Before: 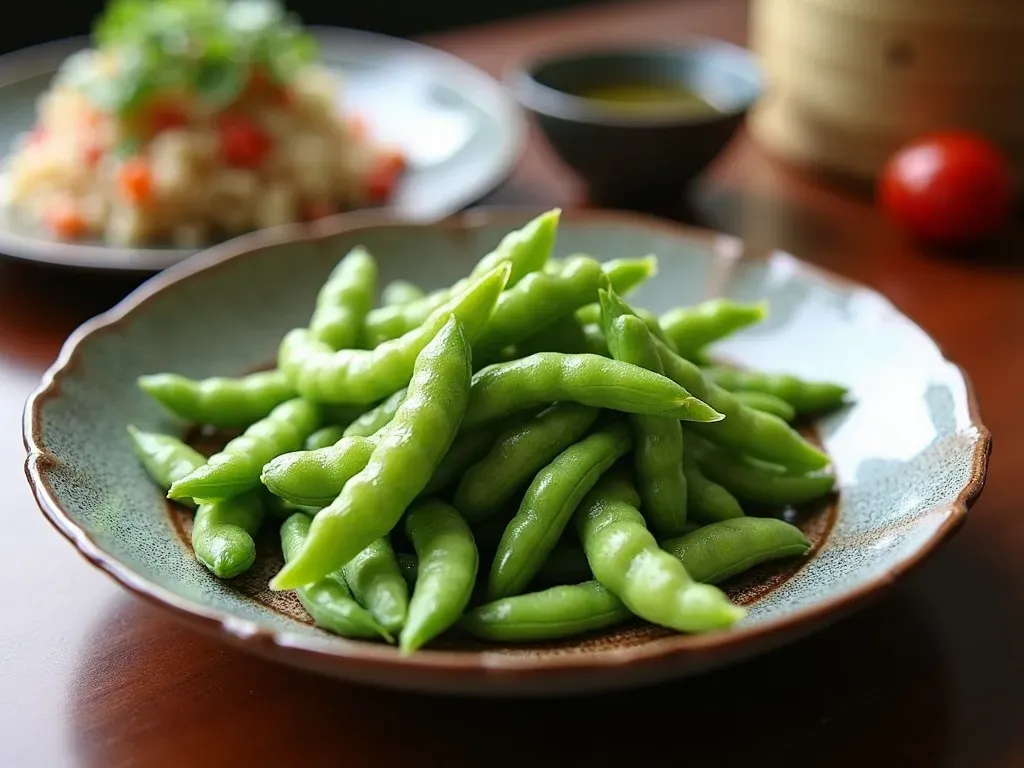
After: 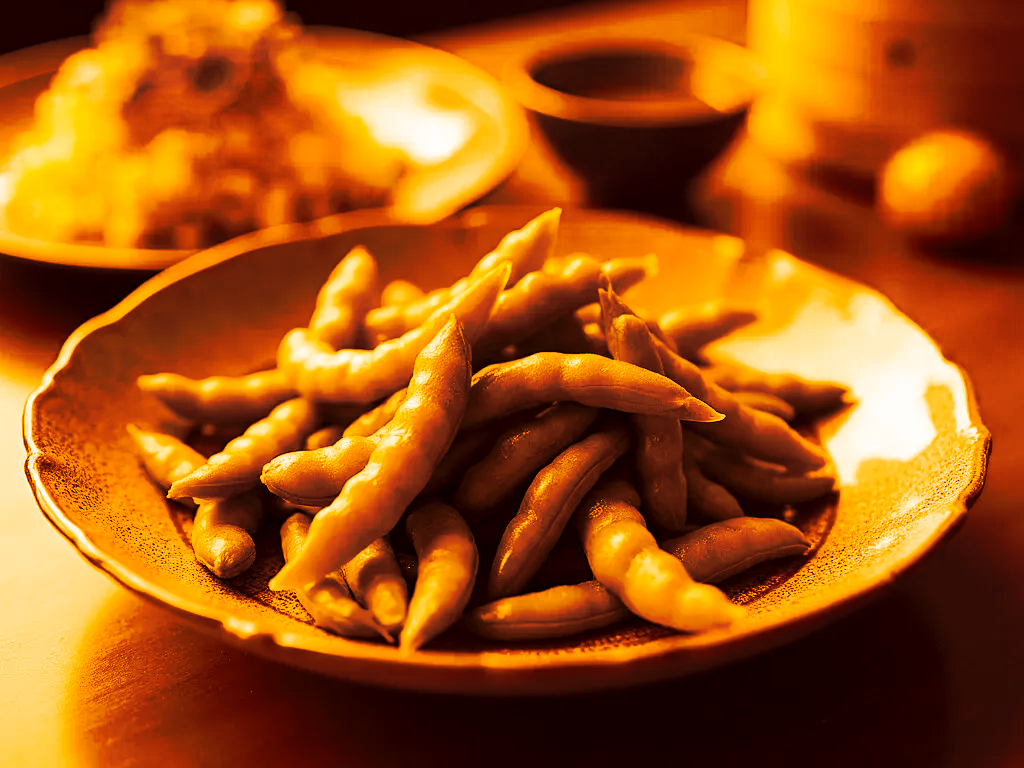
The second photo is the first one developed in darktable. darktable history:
tone curve: curves: ch0 [(0, 0) (0.003, 0.003) (0.011, 0.01) (0.025, 0.023) (0.044, 0.041) (0.069, 0.063) (0.1, 0.091) (0.136, 0.124) (0.177, 0.162) (0.224, 0.205) (0.277, 0.253) (0.335, 0.306) (0.399, 0.365) (0.468, 0.428) (0.543, 0.547) (0.623, 0.626) (0.709, 0.712) (0.801, 0.802) (0.898, 0.898) (1, 1)], preserve colors none
color look up table: target L [89.47, 74.14, 85.4, 58.58, 80.44, 67.44, 58.78, 5.455, 65.55, 67.1, 5.863, 2.273, 200, 100, 87.63, 86.73, 79.5, 85.01, 83.07, 79.97, 69.06, 45.03, 65.85, 30.67, 37.65, 8.659, 88.87, 79.85, 89.38, 71.05, 79.5, 85.65, 80.8, 71.26, 66.08, 71.68, 64.19, 66.42, 6.499, 4.849, 3.253, 23.08, 1.309, 69.41, 81.86, 13.57, 10.84, 58.78, 8.137], target a [-0.913, 30.07, 6.361, 48.59, 17.09, 46.42, 47.3, 20.81, 47.31, 46.51, 20.96, 8.865, 0, 0, 2.011, 4.357, 19.08, 7.759, 11.67, 18.09, 41.79, 46.24, 48.06, 41.7, 44.29, 24.57, -0.382, 17.66, -1.335, 37.84, 19.08, 5.88, 15.68, 37.36, 46.77, 36.39, 47.65, 46.68, 21.6, 18.81, 13.23, 36.29, 5.825, 41.71, 14.13, 29.79, 27.03, 47.3, 23.78], target b [87.8, 78.21, 85.15, 67.33, 82.06, 74.52, 67.68, 8.632, 73.08, 74.25, 9.253, 3.591, 0, 0, 86.61, 86.08, 81.28, 84.87, 83.71, 81.67, 75.27, 56.06, 73.43, 42.72, 49.73, 13.24, 87.43, 81.63, 87.77, 76.55, 81.38, 85.23, 82.22, 76.54, 73.44, 76.77, 71.85, 73.71, 10.24, 7.667, 5.154, 34.02, 2.085, 75.54, 82.95, 21.2, 16.64, 67.68, 12.82], num patches 49
